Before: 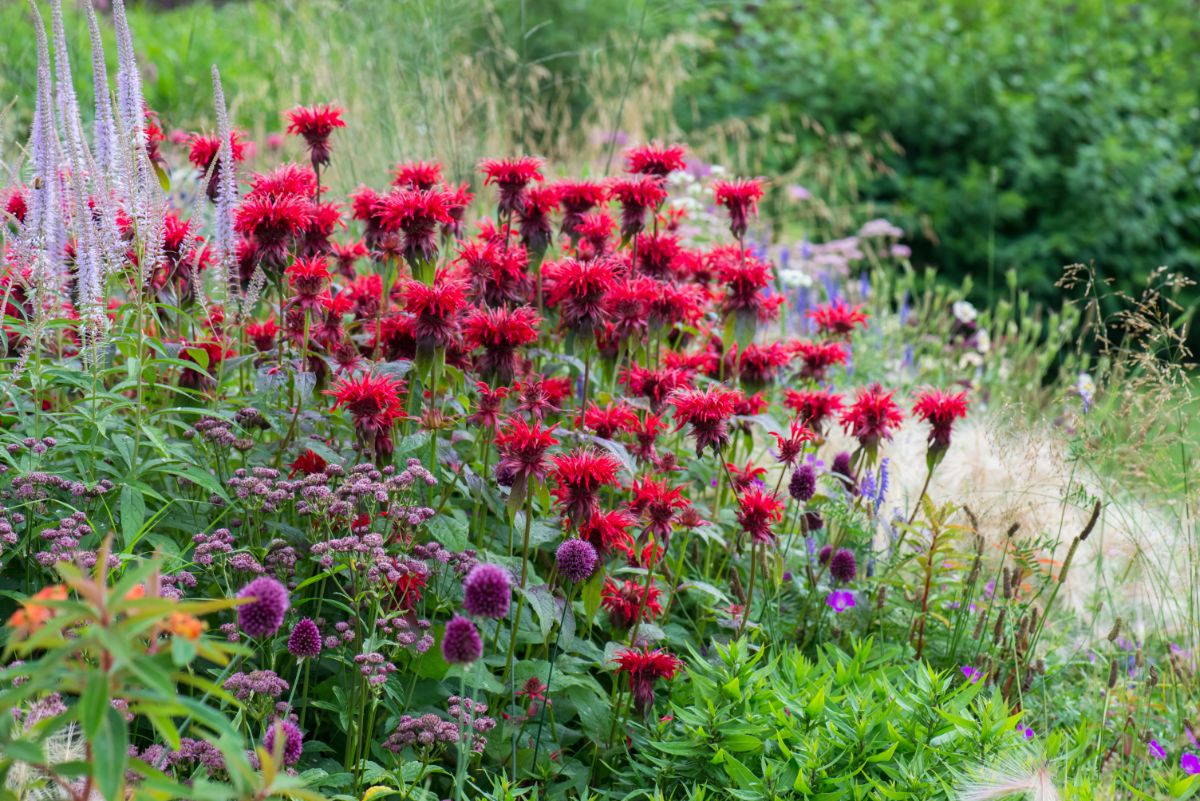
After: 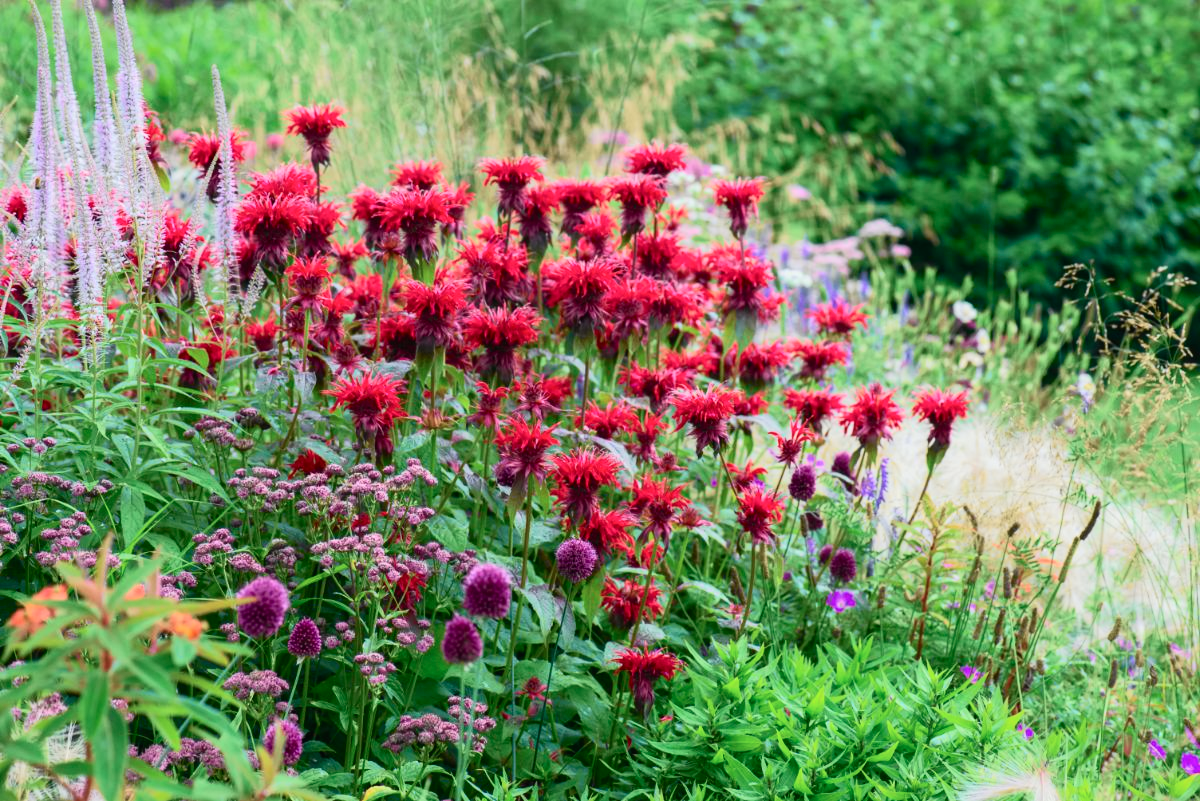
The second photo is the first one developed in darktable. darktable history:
tone curve: curves: ch0 [(0, 0.013) (0.104, 0.103) (0.258, 0.267) (0.448, 0.489) (0.709, 0.794) (0.895, 0.915) (0.994, 0.971)]; ch1 [(0, 0) (0.335, 0.298) (0.446, 0.416) (0.488, 0.488) (0.515, 0.504) (0.581, 0.615) (0.635, 0.661) (1, 1)]; ch2 [(0, 0) (0.314, 0.306) (0.436, 0.447) (0.502, 0.5) (0.538, 0.541) (0.568, 0.603) (0.641, 0.635) (0.717, 0.701) (1, 1)], color space Lab, independent channels, preserve colors none
